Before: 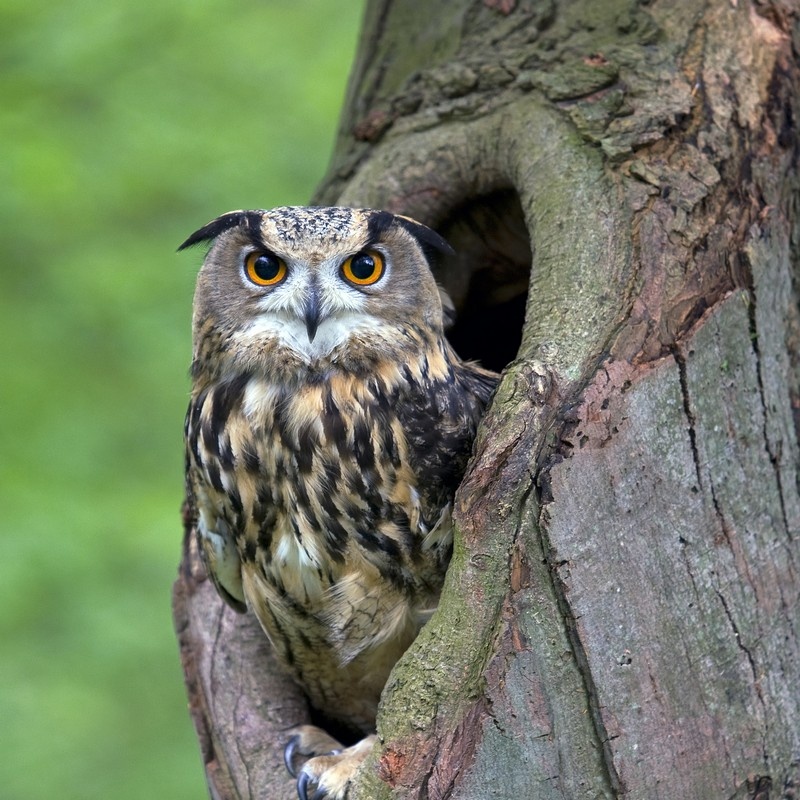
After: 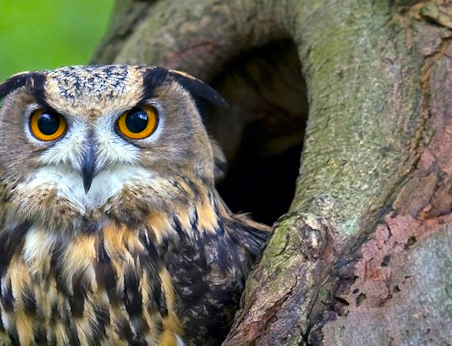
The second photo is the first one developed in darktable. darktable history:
rotate and perspective: rotation 1.69°, lens shift (vertical) -0.023, lens shift (horizontal) -0.291, crop left 0.025, crop right 0.988, crop top 0.092, crop bottom 0.842
crop: left 20.932%, top 15.471%, right 21.848%, bottom 34.081%
color balance rgb: linear chroma grading › global chroma 15%, perceptual saturation grading › global saturation 30%
